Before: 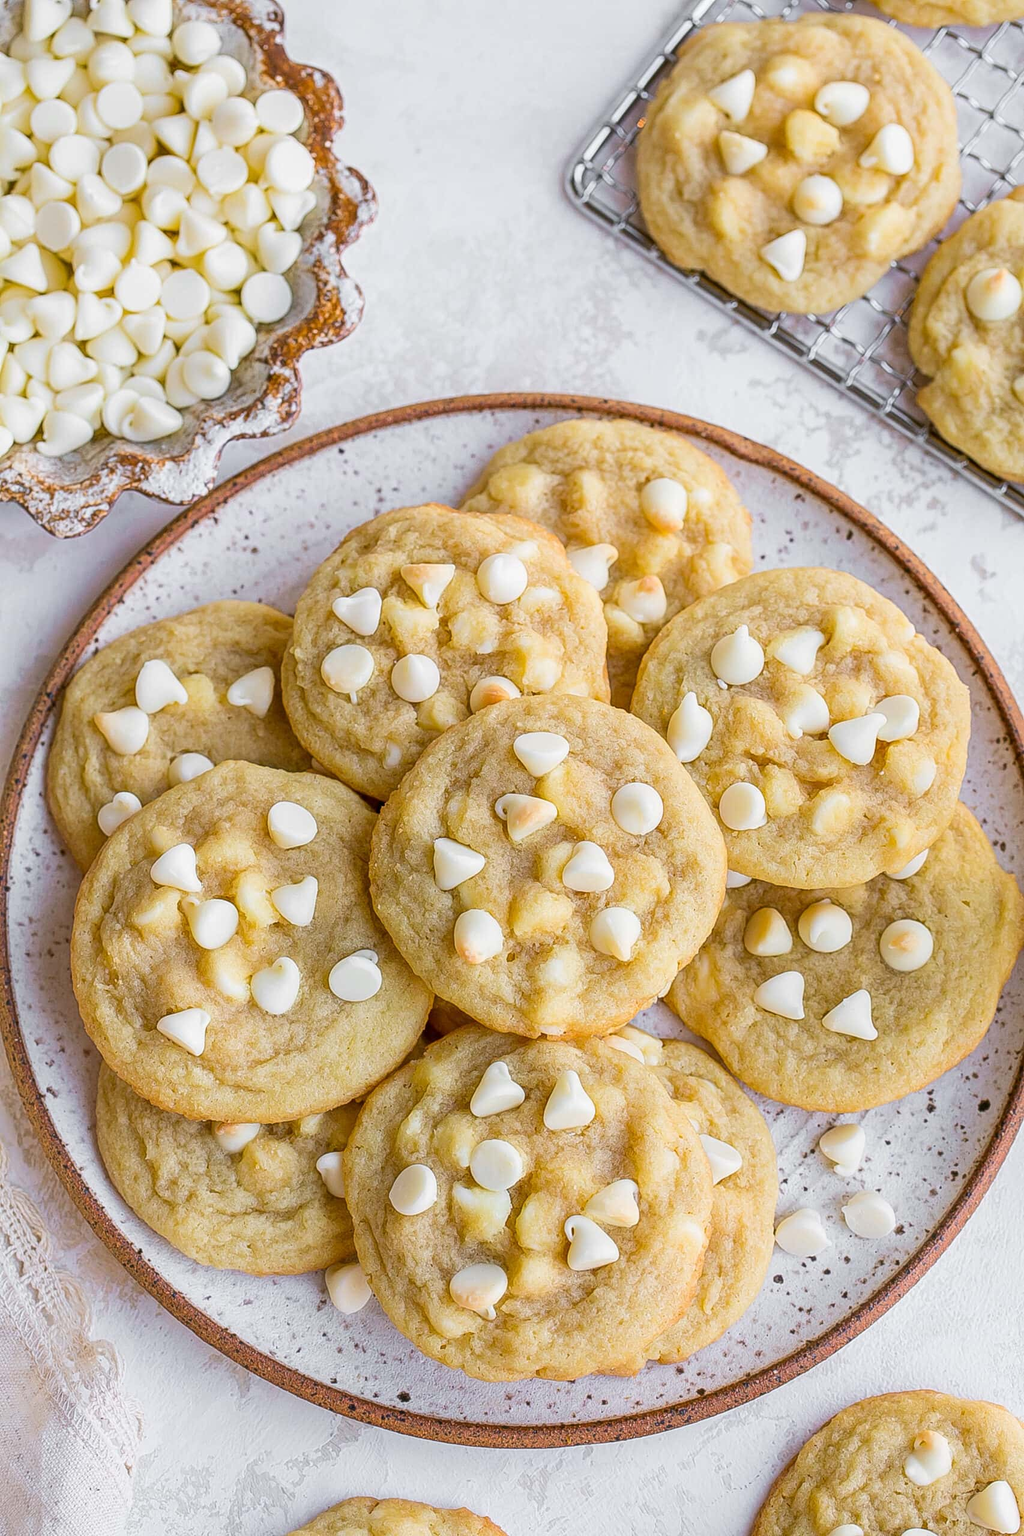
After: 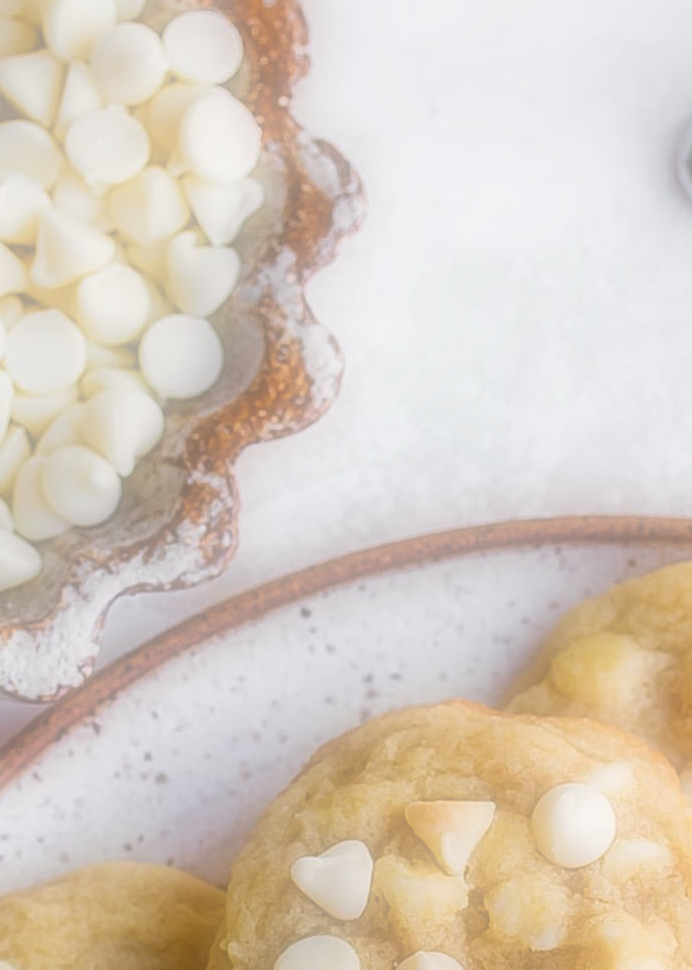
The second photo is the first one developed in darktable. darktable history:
soften: on, module defaults
crop: left 15.452%, top 5.459%, right 43.956%, bottom 56.62%
